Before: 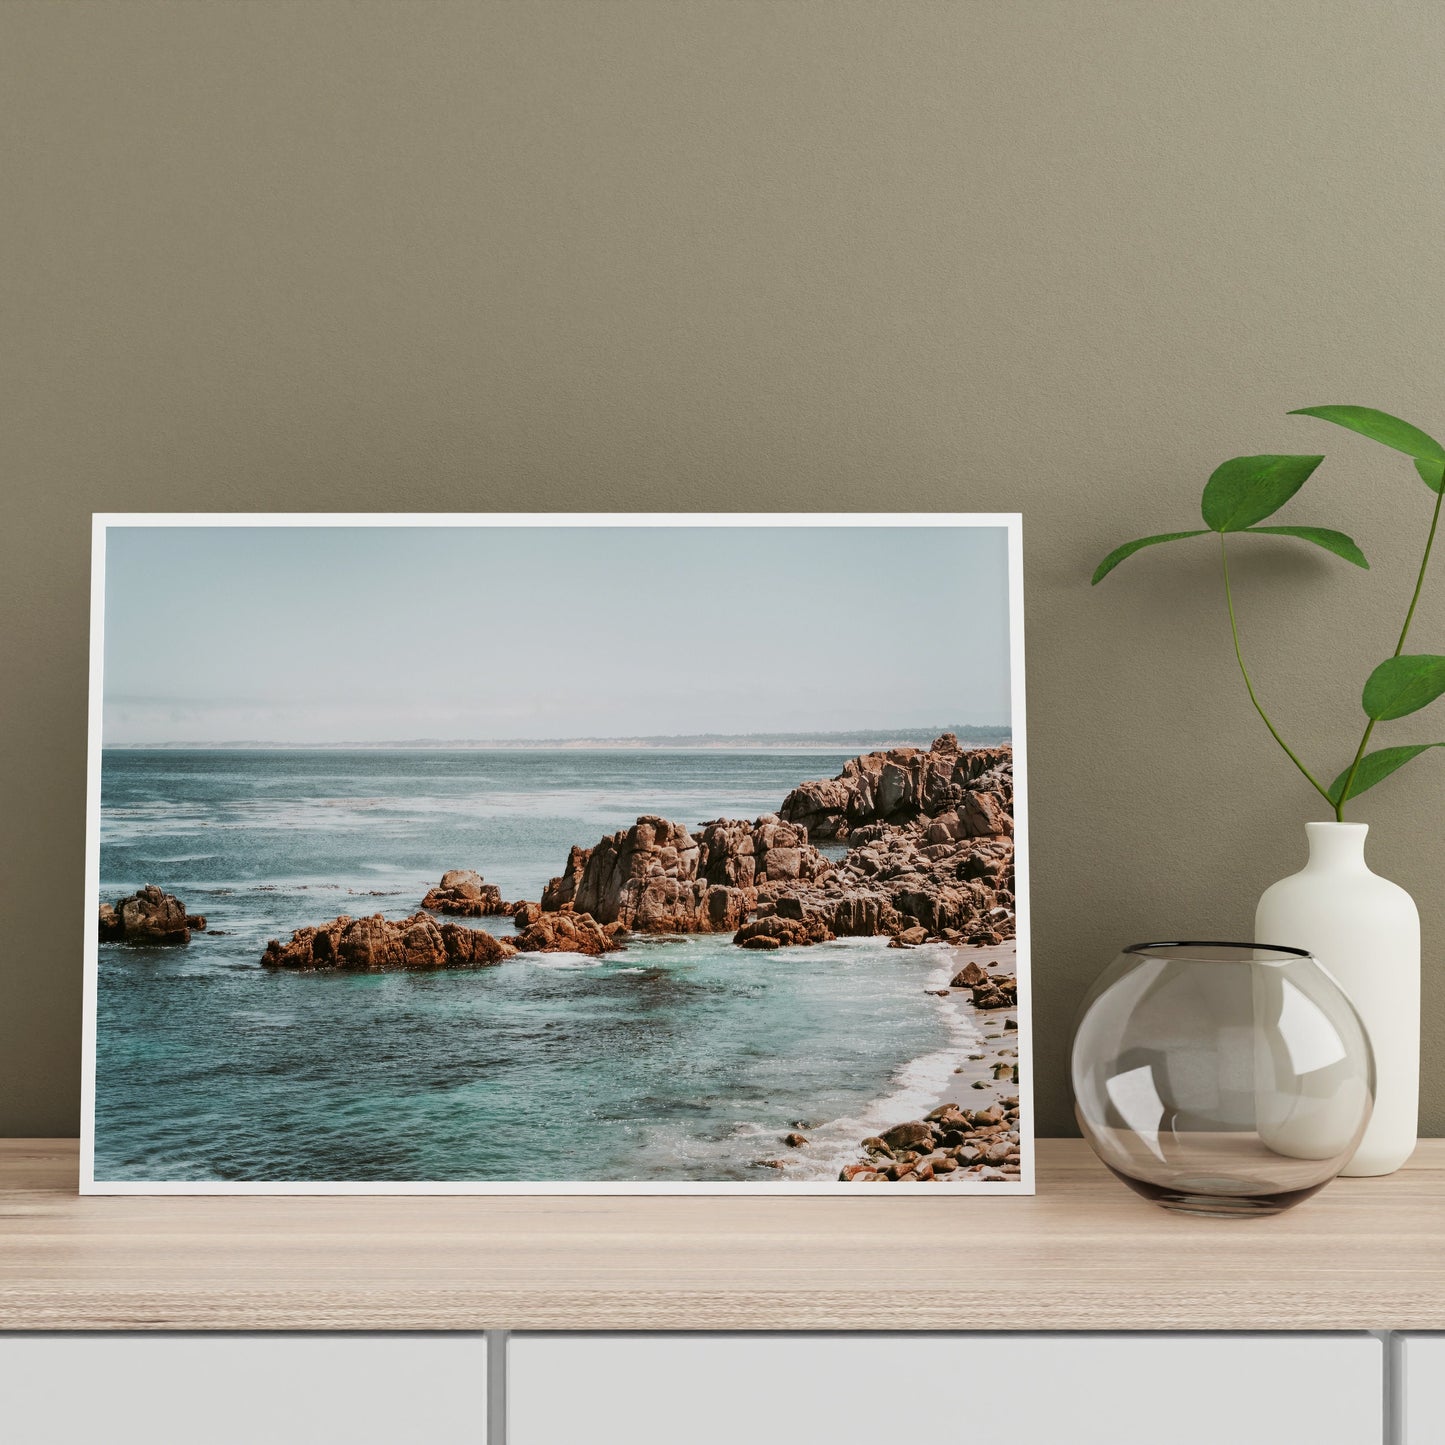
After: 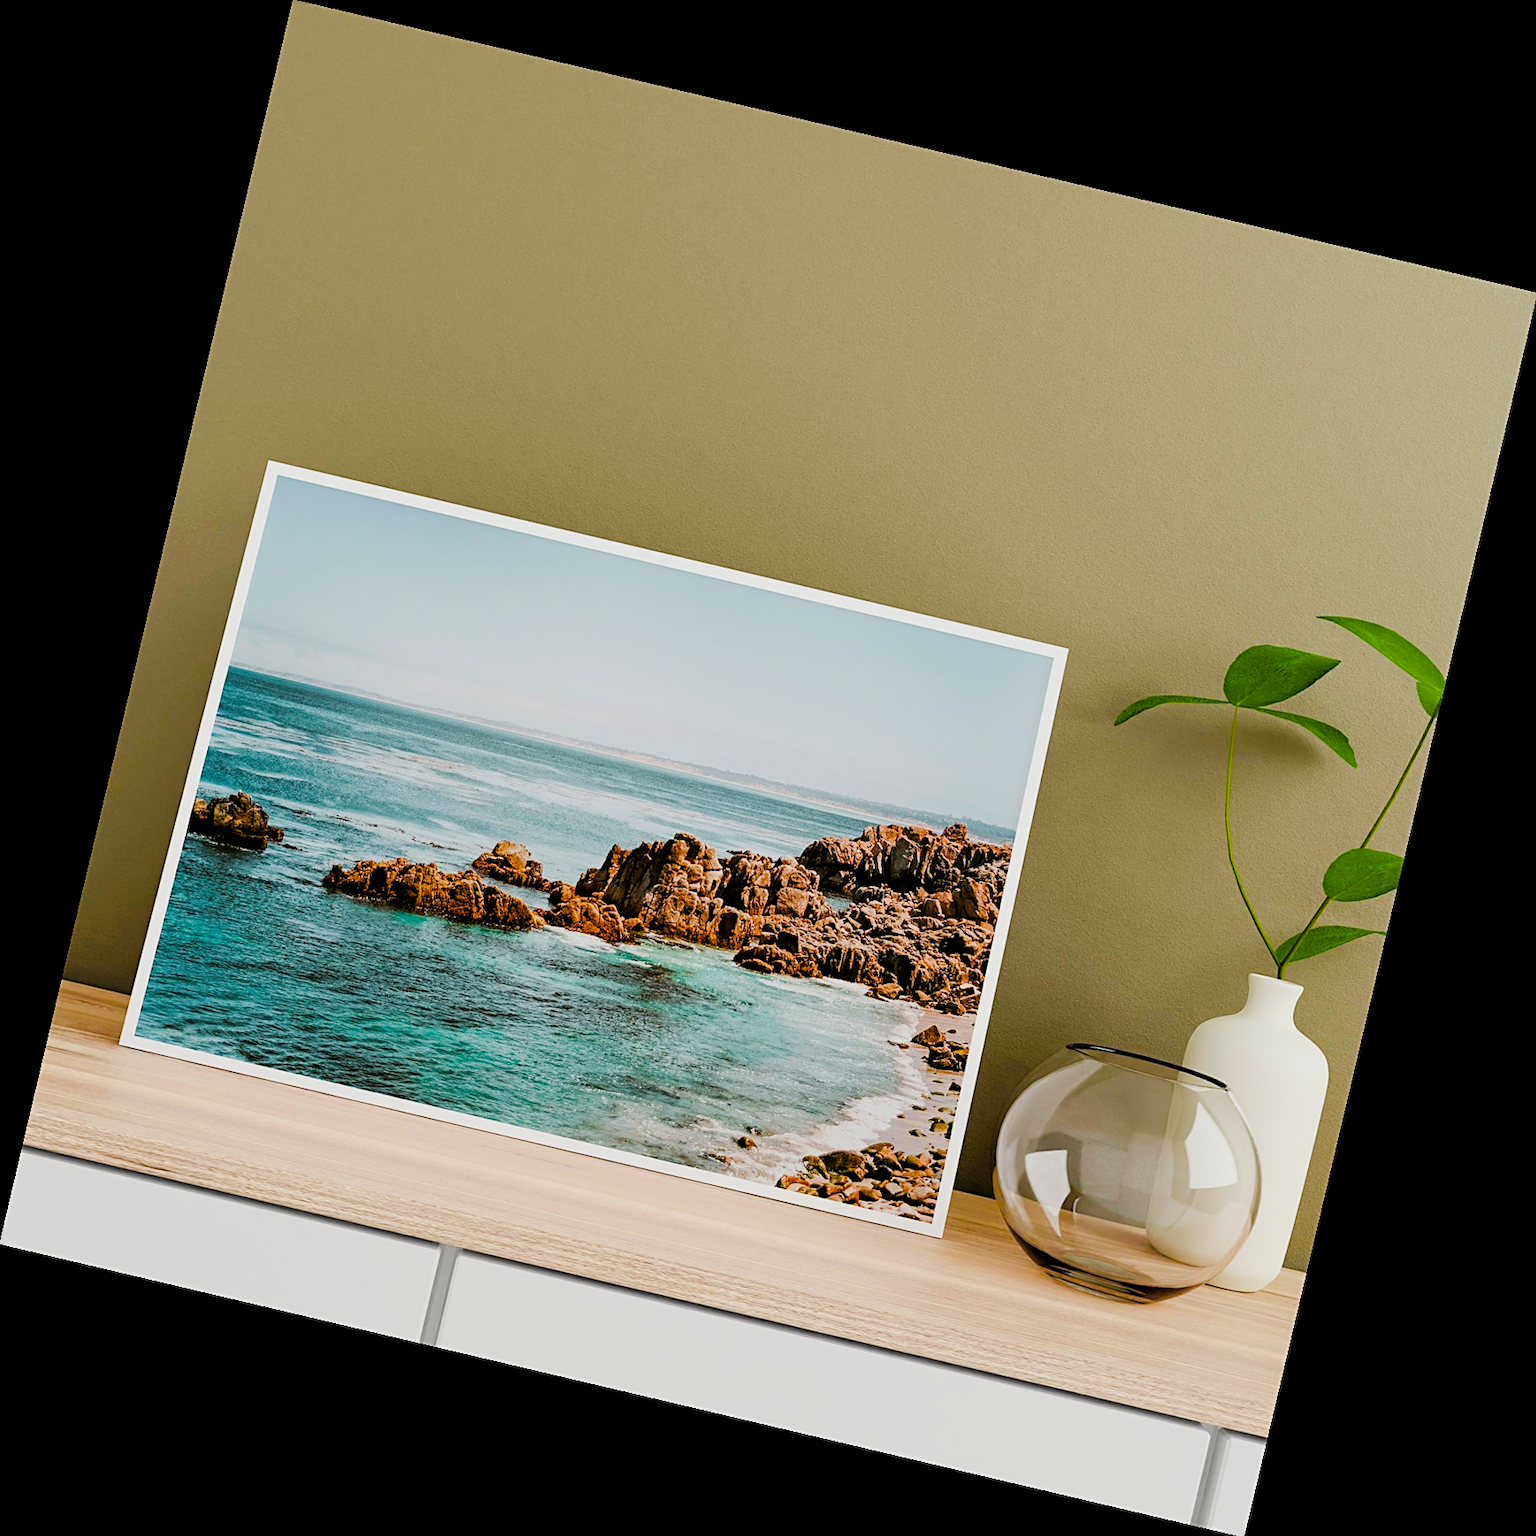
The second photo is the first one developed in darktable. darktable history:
filmic rgb: black relative exposure -5 EV, hardness 2.88, contrast 1.1
rotate and perspective: rotation 13.27°, automatic cropping off
sharpen: on, module defaults
color balance rgb: linear chroma grading › shadows 10%, linear chroma grading › highlights 10%, linear chroma grading › global chroma 15%, linear chroma grading › mid-tones 15%, perceptual saturation grading › global saturation 40%, perceptual saturation grading › highlights -25%, perceptual saturation grading › mid-tones 35%, perceptual saturation grading › shadows 35%, perceptual brilliance grading › global brilliance 11.29%, global vibrance 11.29%
